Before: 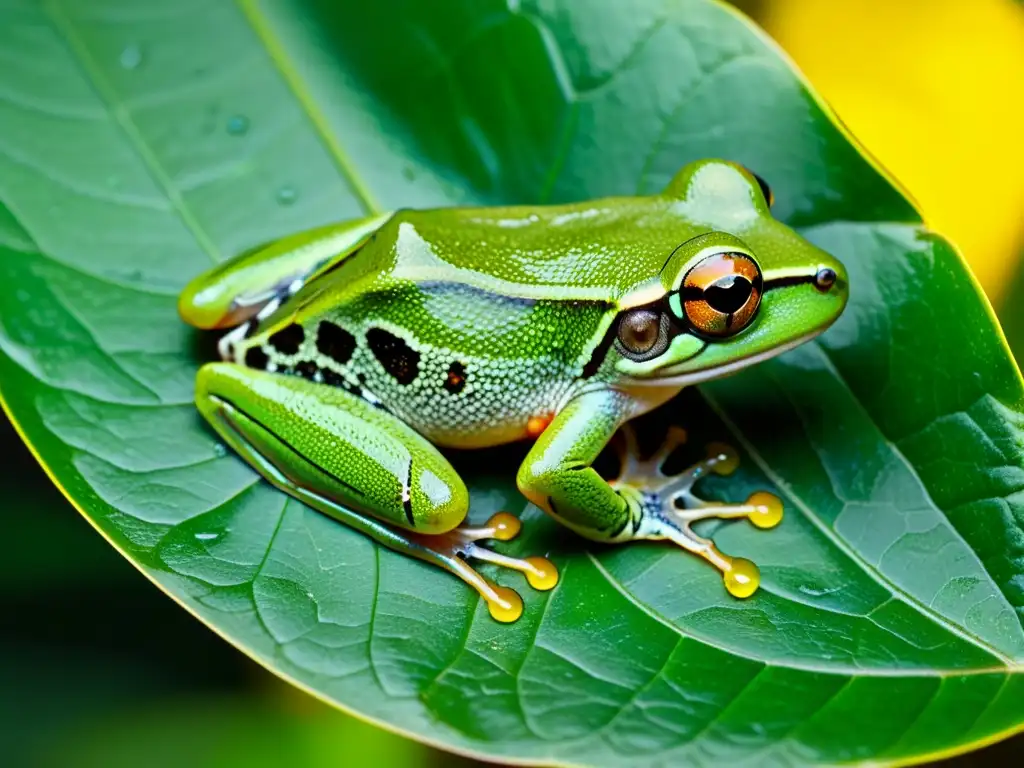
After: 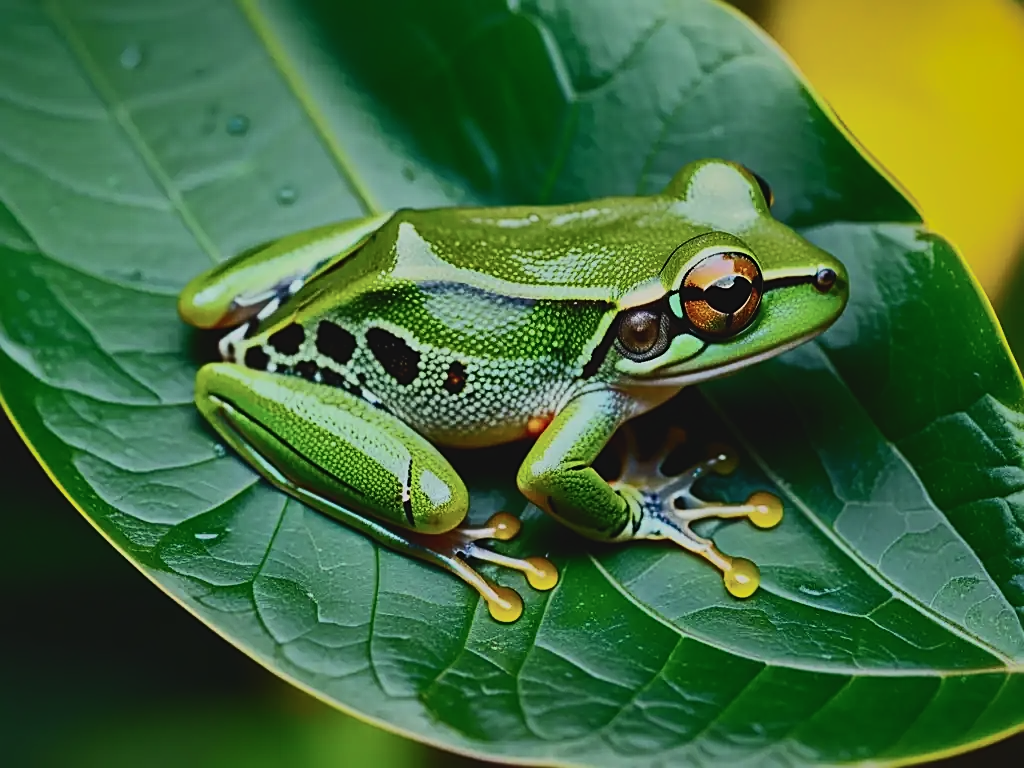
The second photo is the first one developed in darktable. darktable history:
contrast brightness saturation: contrast 0.384, brightness 0.101
shadows and highlights: shadows 39.73, highlights -59.88
exposure: black level correction -0.017, exposure -1.065 EV, compensate highlight preservation false
sharpen: on, module defaults
